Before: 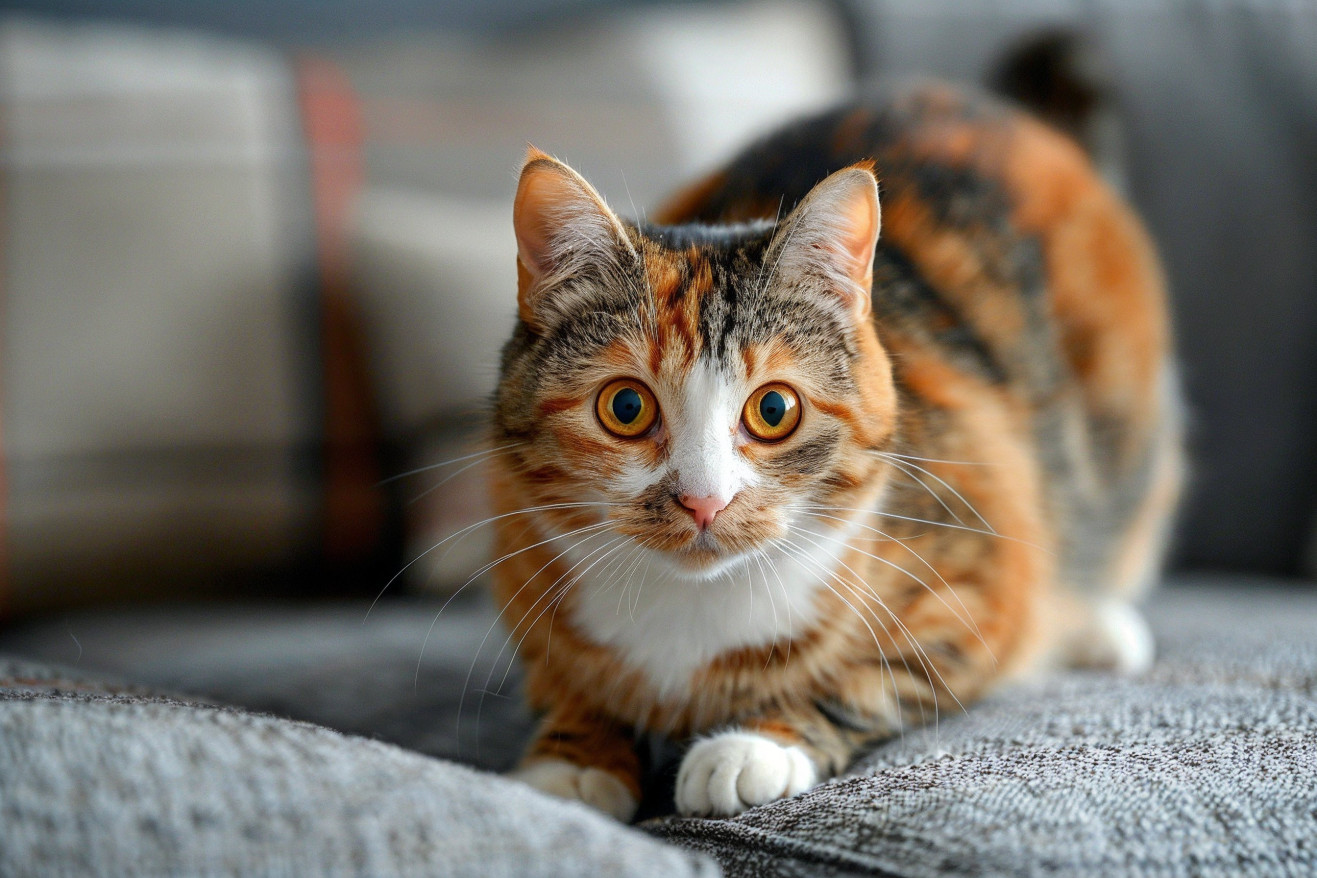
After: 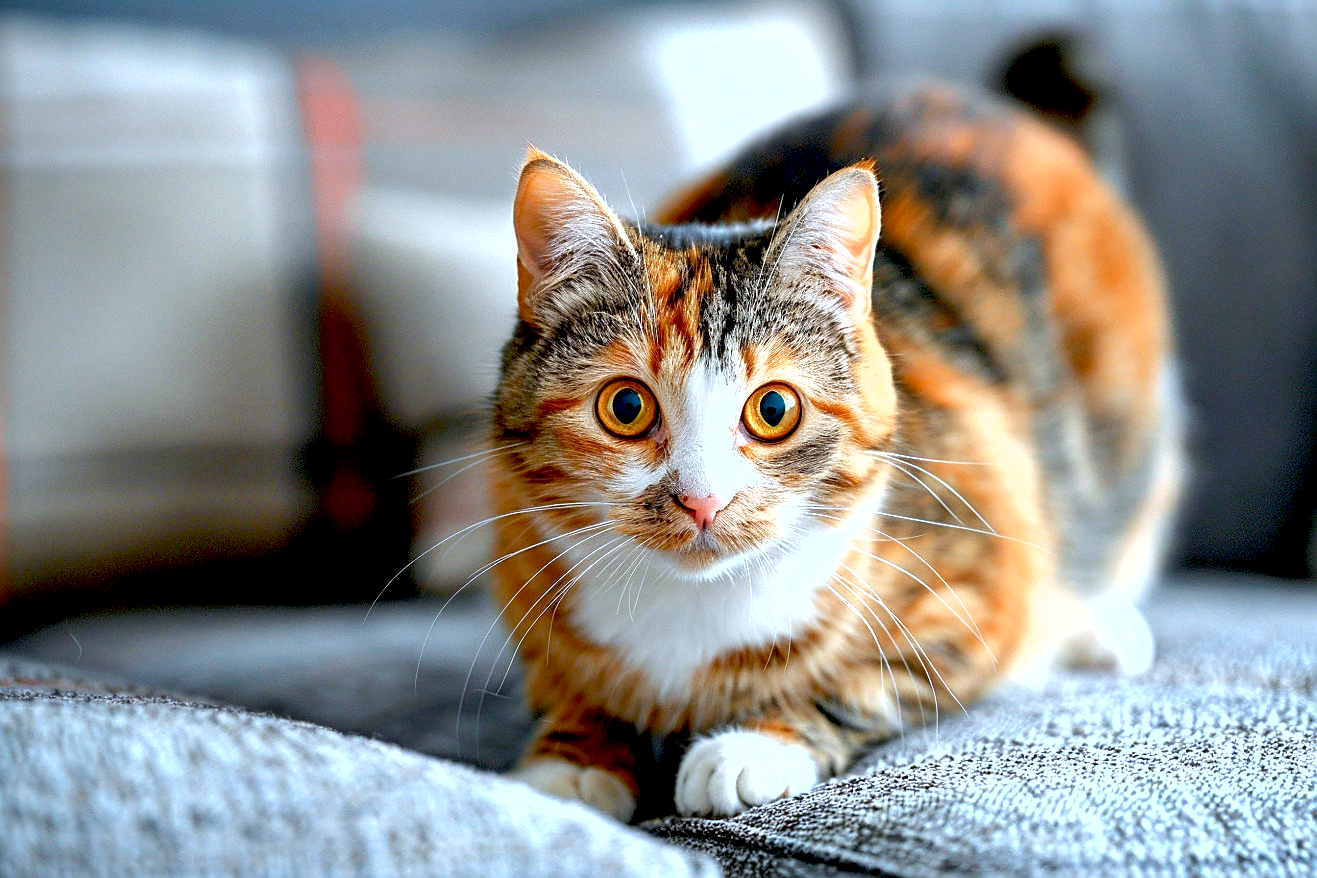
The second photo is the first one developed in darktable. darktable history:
shadows and highlights: shadows 25.46, white point adjustment -2.83, highlights -30.03
sharpen: on, module defaults
color calibration: x 0.37, y 0.382, temperature 4318.23 K
exposure: black level correction 0.01, exposure 1 EV, compensate highlight preservation false
